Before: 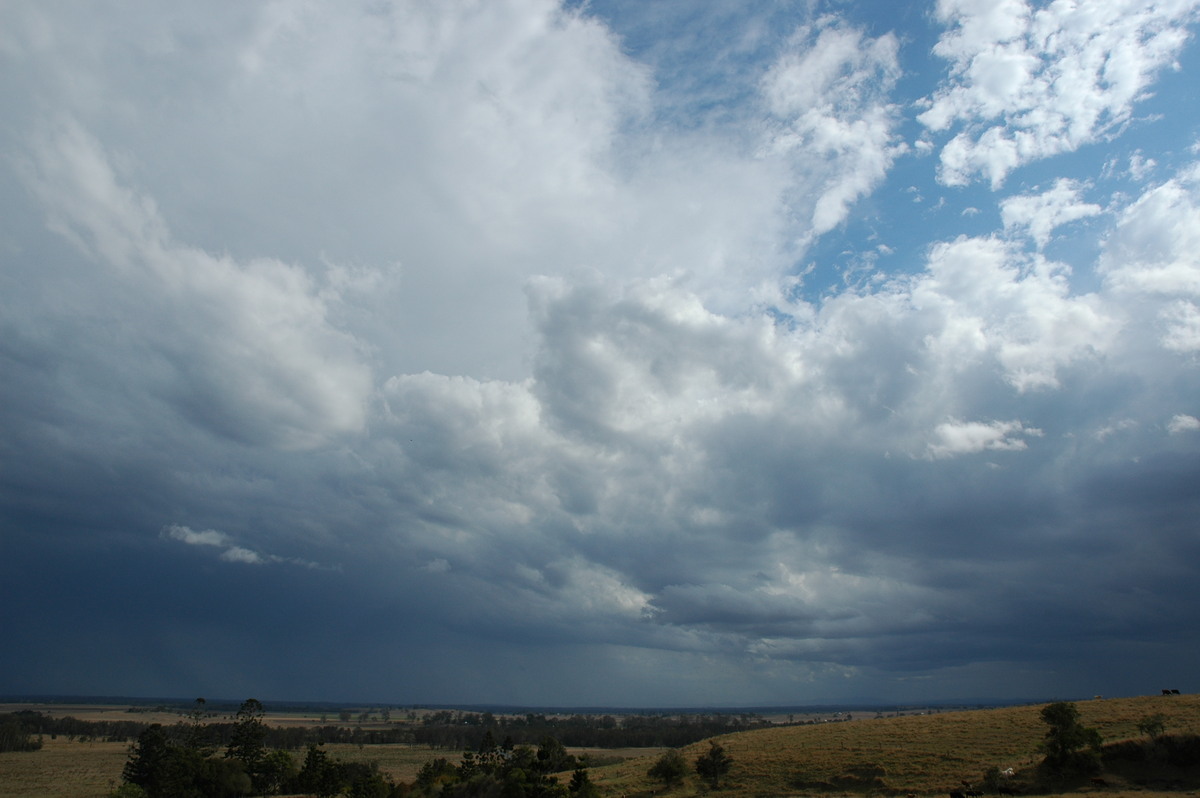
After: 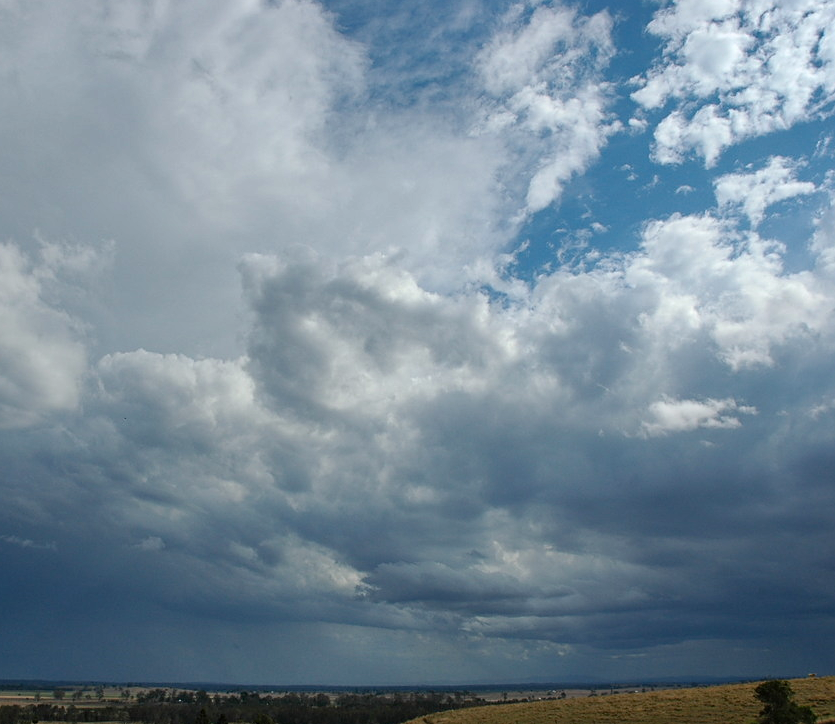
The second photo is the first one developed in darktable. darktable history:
sharpen: amount 0.214
crop and rotate: left 23.885%, top 2.835%, right 6.462%, bottom 6.357%
haze removal: compatibility mode true, adaptive false
contrast brightness saturation: contrast 0.084, saturation 0.015
shadows and highlights: soften with gaussian
